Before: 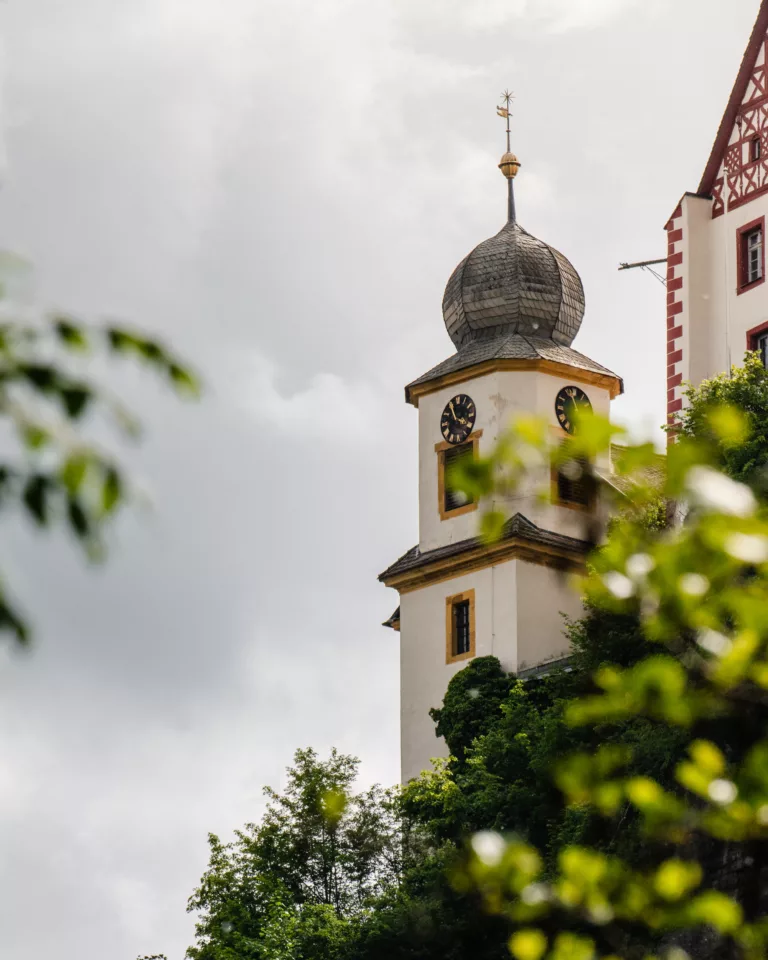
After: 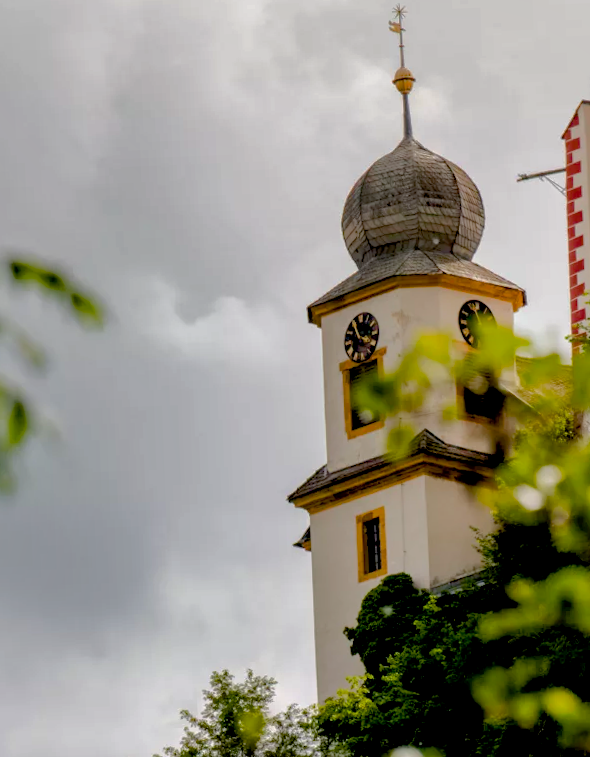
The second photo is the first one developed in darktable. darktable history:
exposure: black level correction 0.016, exposure -0.009 EV, compensate highlight preservation false
shadows and highlights: shadows 40, highlights -60
crop: left 11.225%, top 5.381%, right 9.565%, bottom 10.314%
color balance rgb: perceptual saturation grading › global saturation 35%, perceptual saturation grading › highlights -30%, perceptual saturation grading › shadows 35%, perceptual brilliance grading › global brilliance 3%, perceptual brilliance grading › highlights -3%, perceptual brilliance grading › shadows 3%
rotate and perspective: rotation -2.12°, lens shift (vertical) 0.009, lens shift (horizontal) -0.008, automatic cropping original format, crop left 0.036, crop right 0.964, crop top 0.05, crop bottom 0.959
